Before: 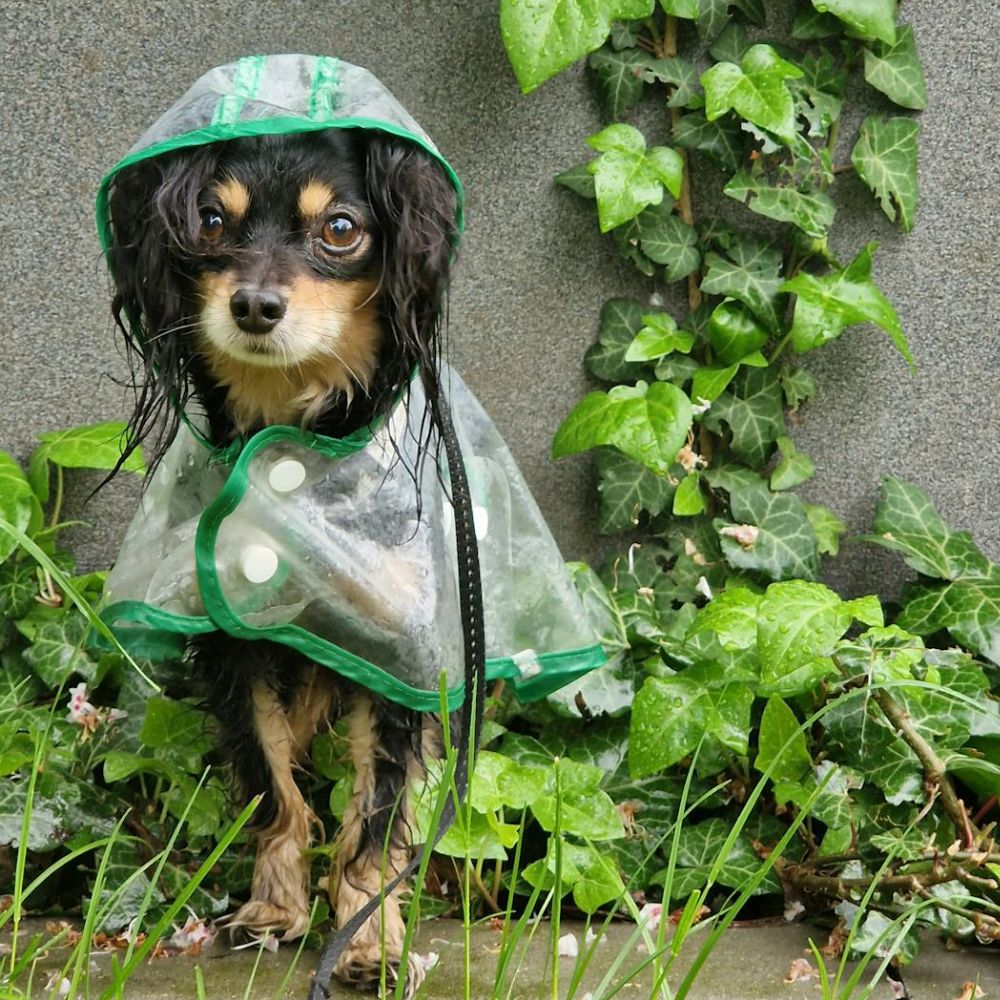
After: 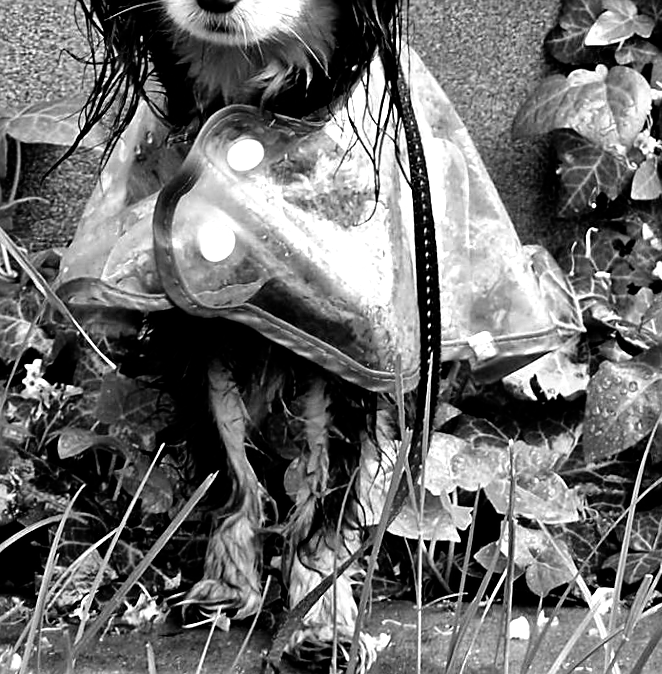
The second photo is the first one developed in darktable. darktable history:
filmic rgb: black relative exposure -8.31 EV, white relative exposure 2.22 EV, hardness 7.1, latitude 84.78%, contrast 1.707, highlights saturation mix -4.45%, shadows ↔ highlights balance -1.85%, add noise in highlights 0, preserve chrominance no, color science v4 (2020), iterations of high-quality reconstruction 0
shadows and highlights: shadows 37.18, highlights -27.24, soften with gaussian
sharpen: on, module defaults
crop and rotate: angle -0.814°, left 3.554%, top 31.585%, right 29.294%
color calibration: output gray [0.267, 0.423, 0.261, 0], illuminant as shot in camera, x 0.365, y 0.378, temperature 4423.19 K
